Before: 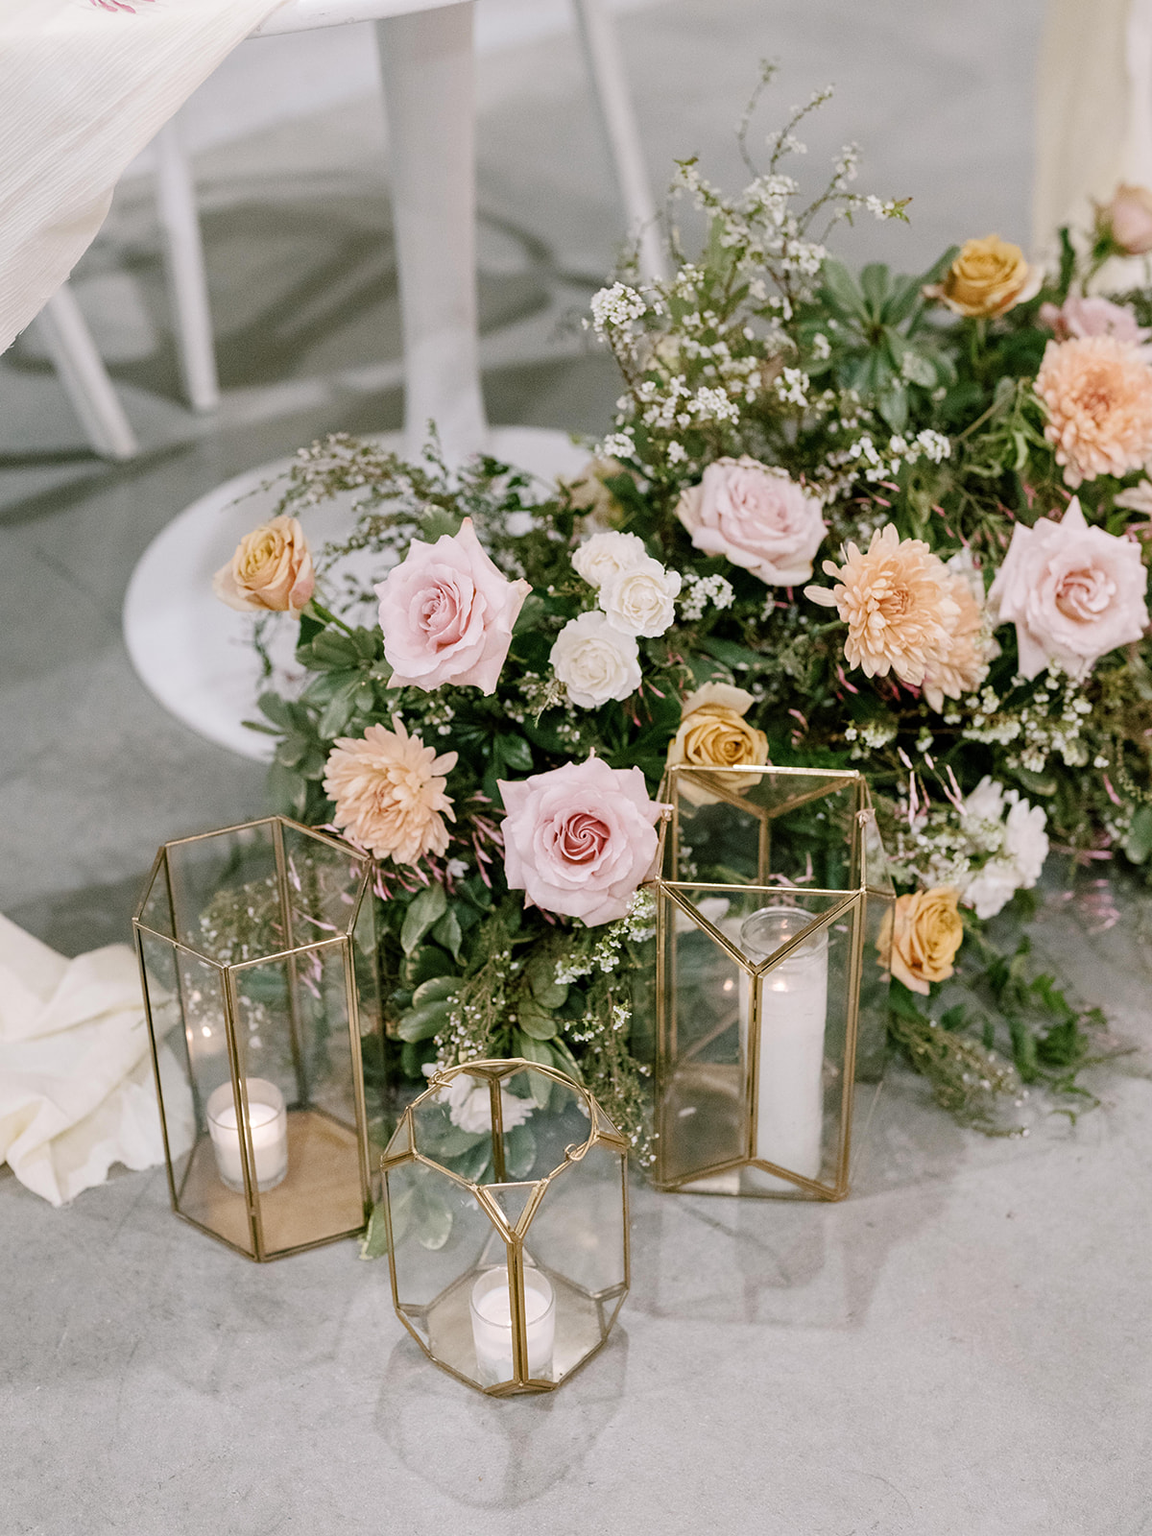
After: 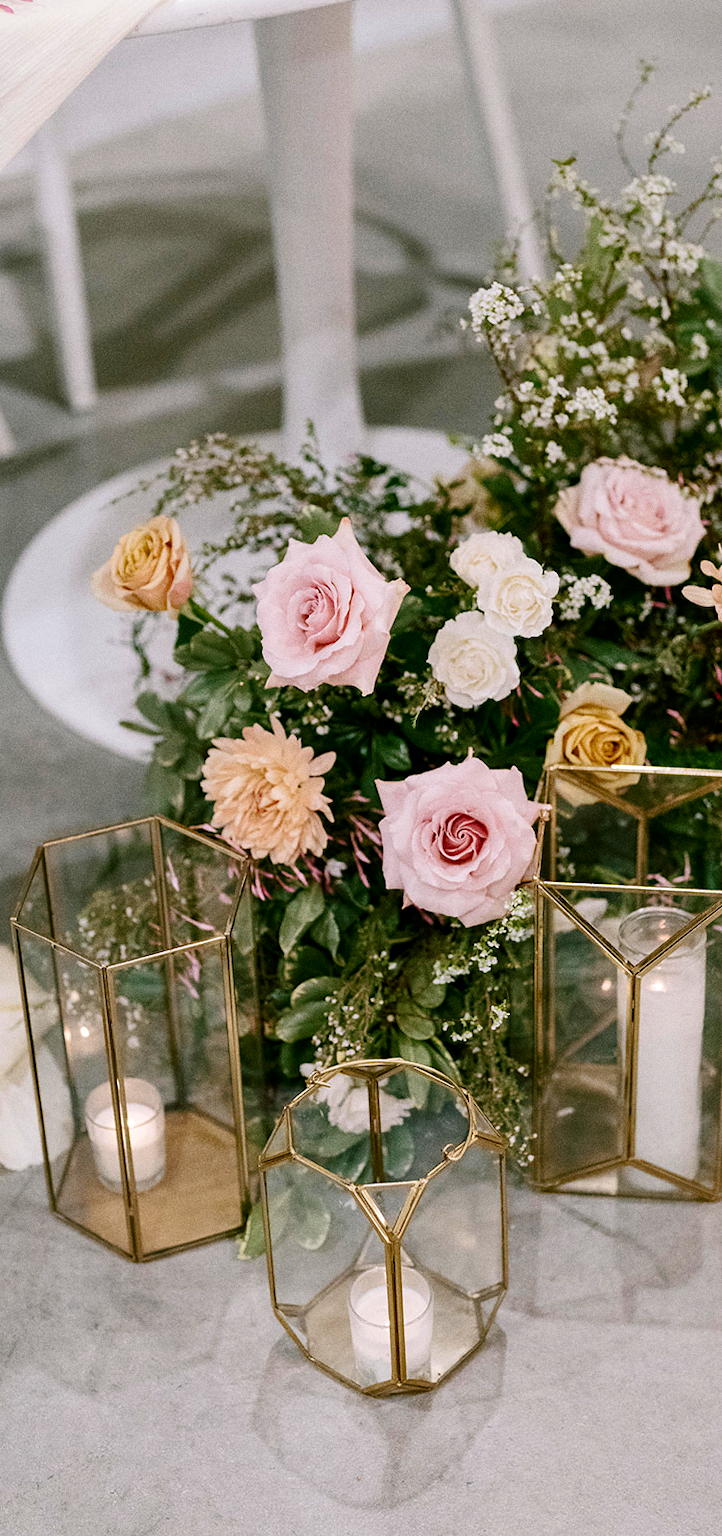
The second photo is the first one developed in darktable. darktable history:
grain: on, module defaults
tone equalizer: on, module defaults
crop: left 10.644%, right 26.528%
velvia: strength 17%
base curve: curves: ch0 [(0, 0) (0.283, 0.295) (1, 1)], preserve colors none
contrast brightness saturation: contrast 0.12, brightness -0.12, saturation 0.2
